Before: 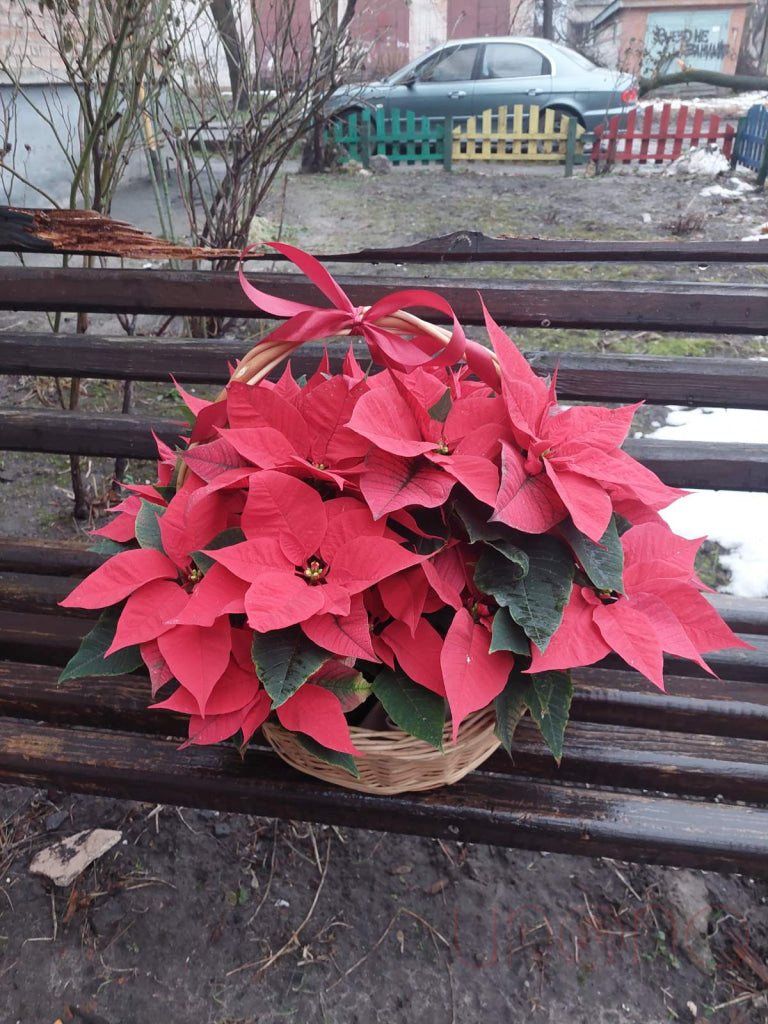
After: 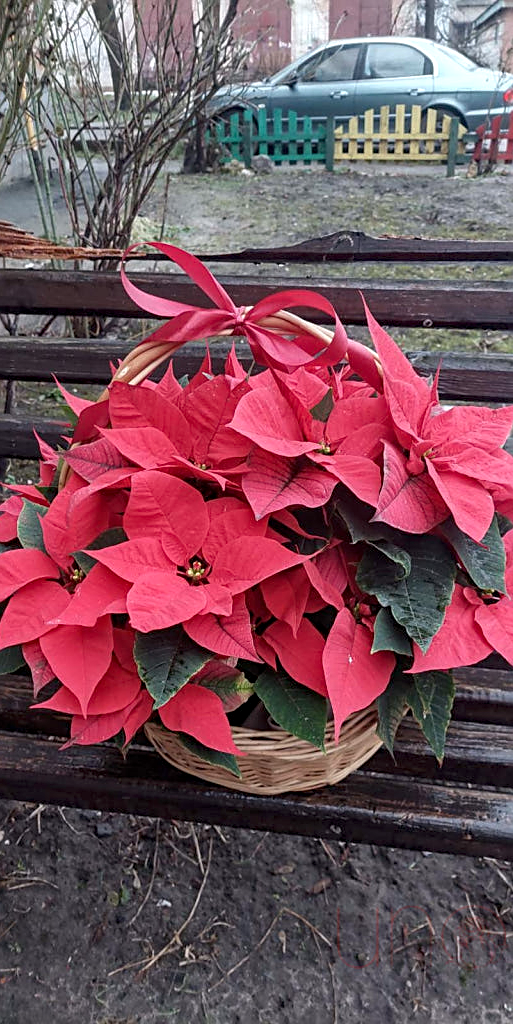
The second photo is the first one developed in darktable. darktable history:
crop: left 15.409%, right 17.742%
local contrast: on, module defaults
sharpen: on, module defaults
haze removal: compatibility mode true, adaptive false
